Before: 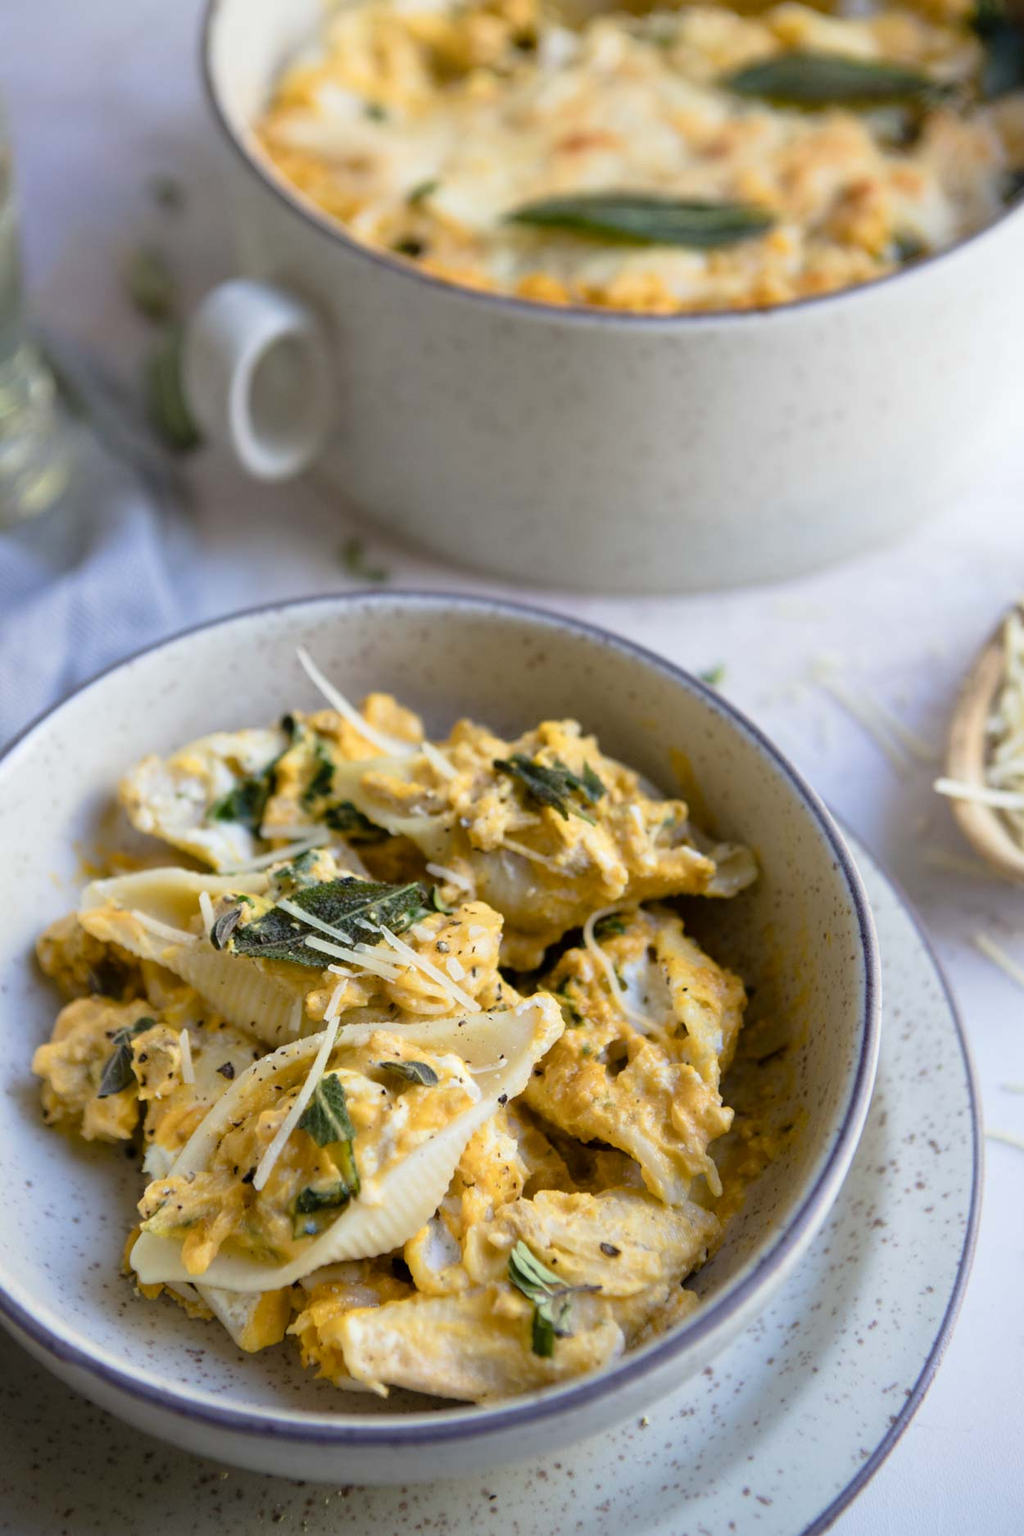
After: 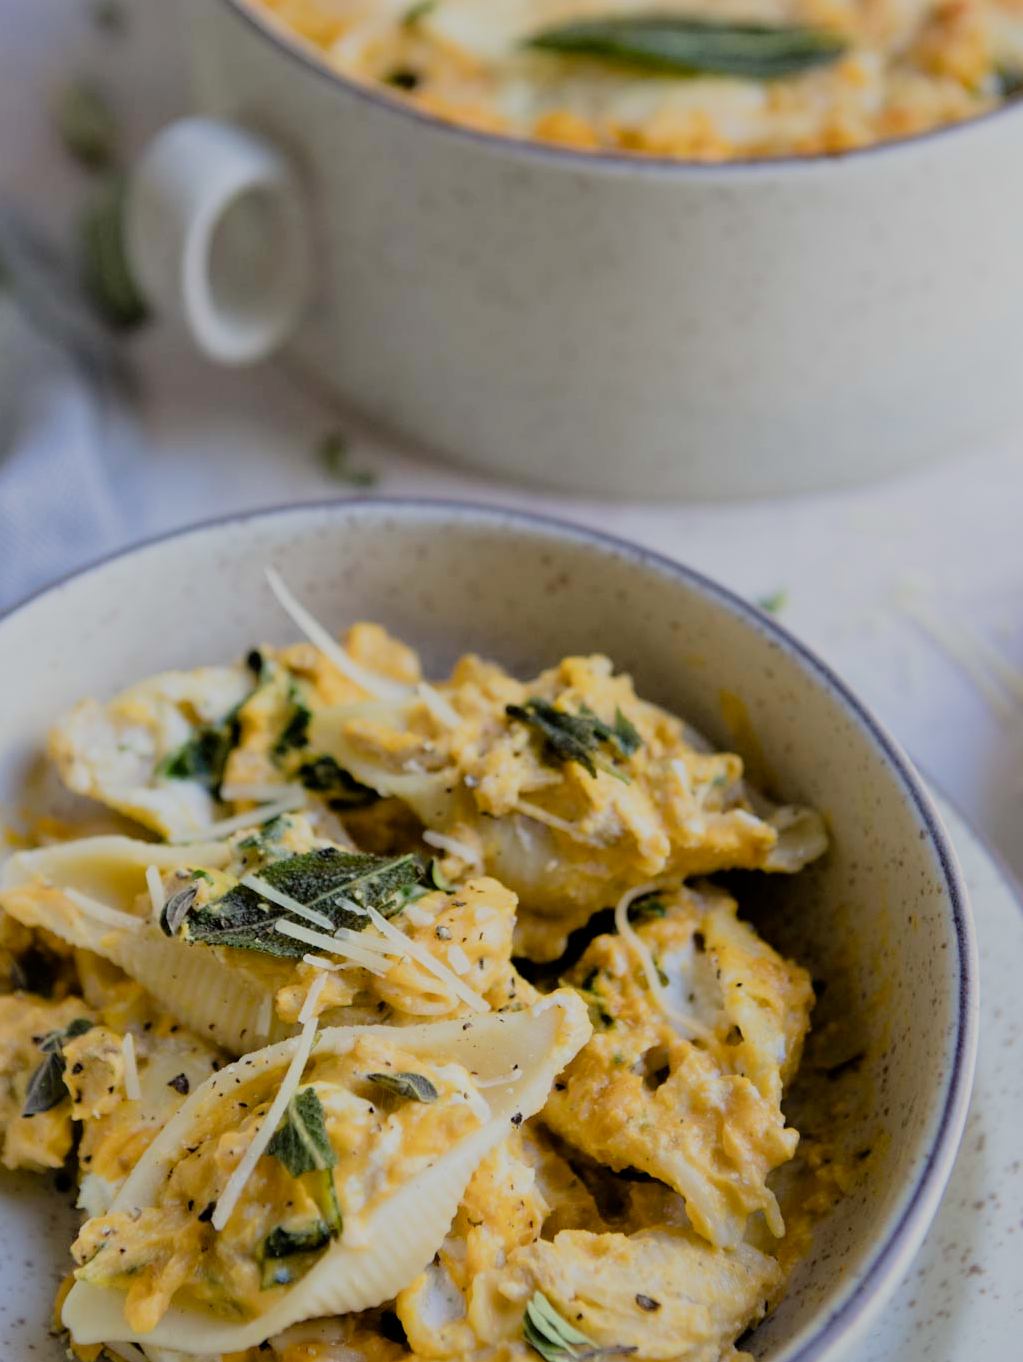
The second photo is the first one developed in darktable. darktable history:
crop: left 7.788%, top 11.932%, right 10.344%, bottom 15.423%
filmic rgb: black relative exposure -6.94 EV, white relative exposure 5.63 EV, hardness 2.85
color correction: highlights b* -0.061, saturation 1.07
